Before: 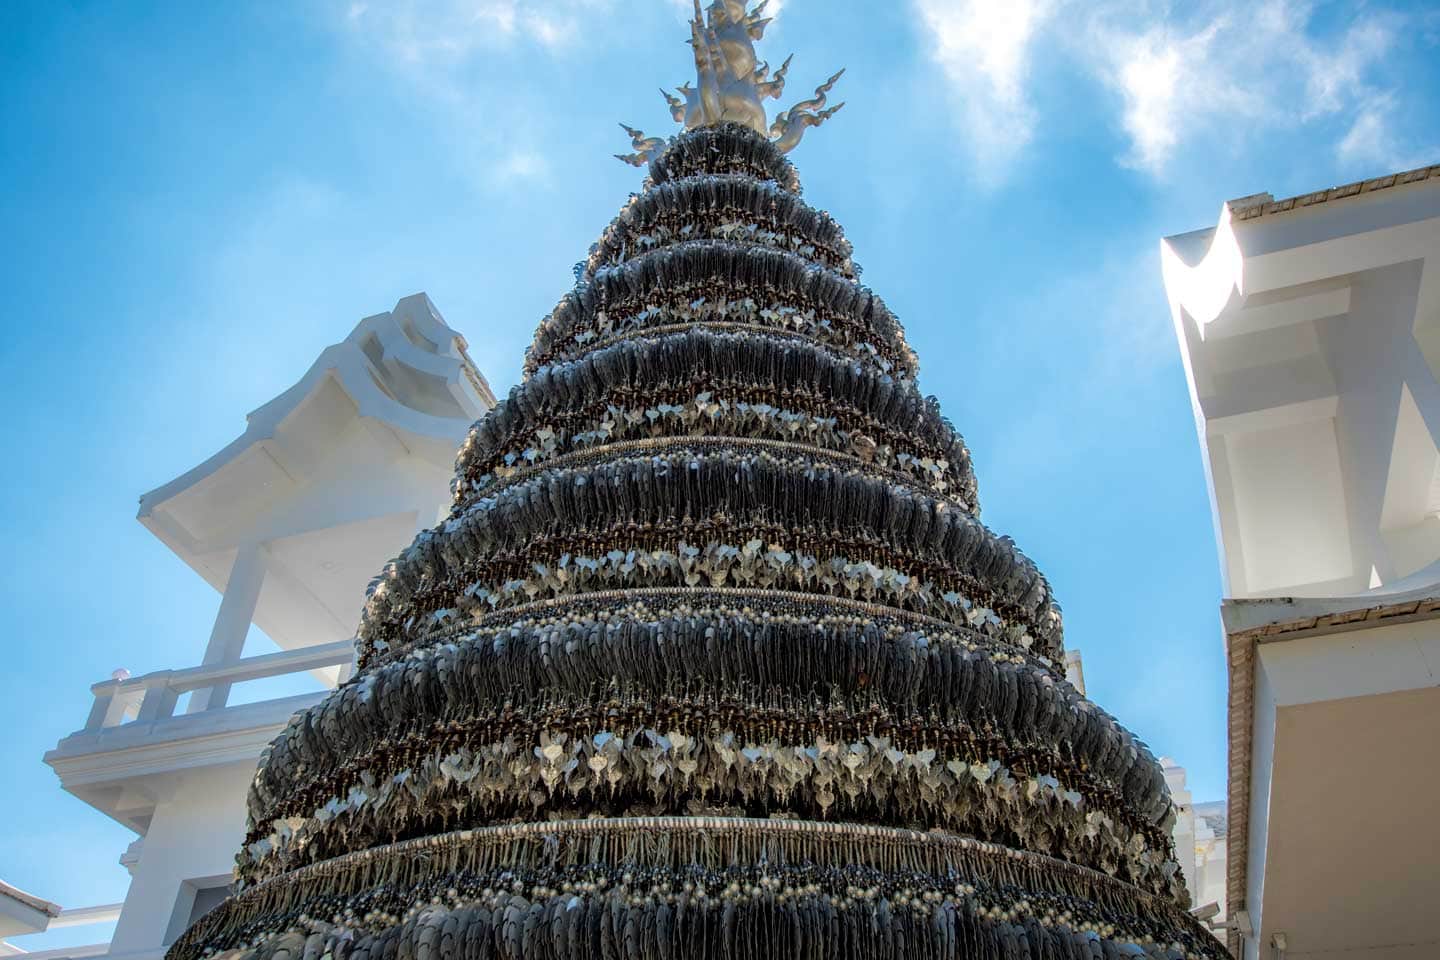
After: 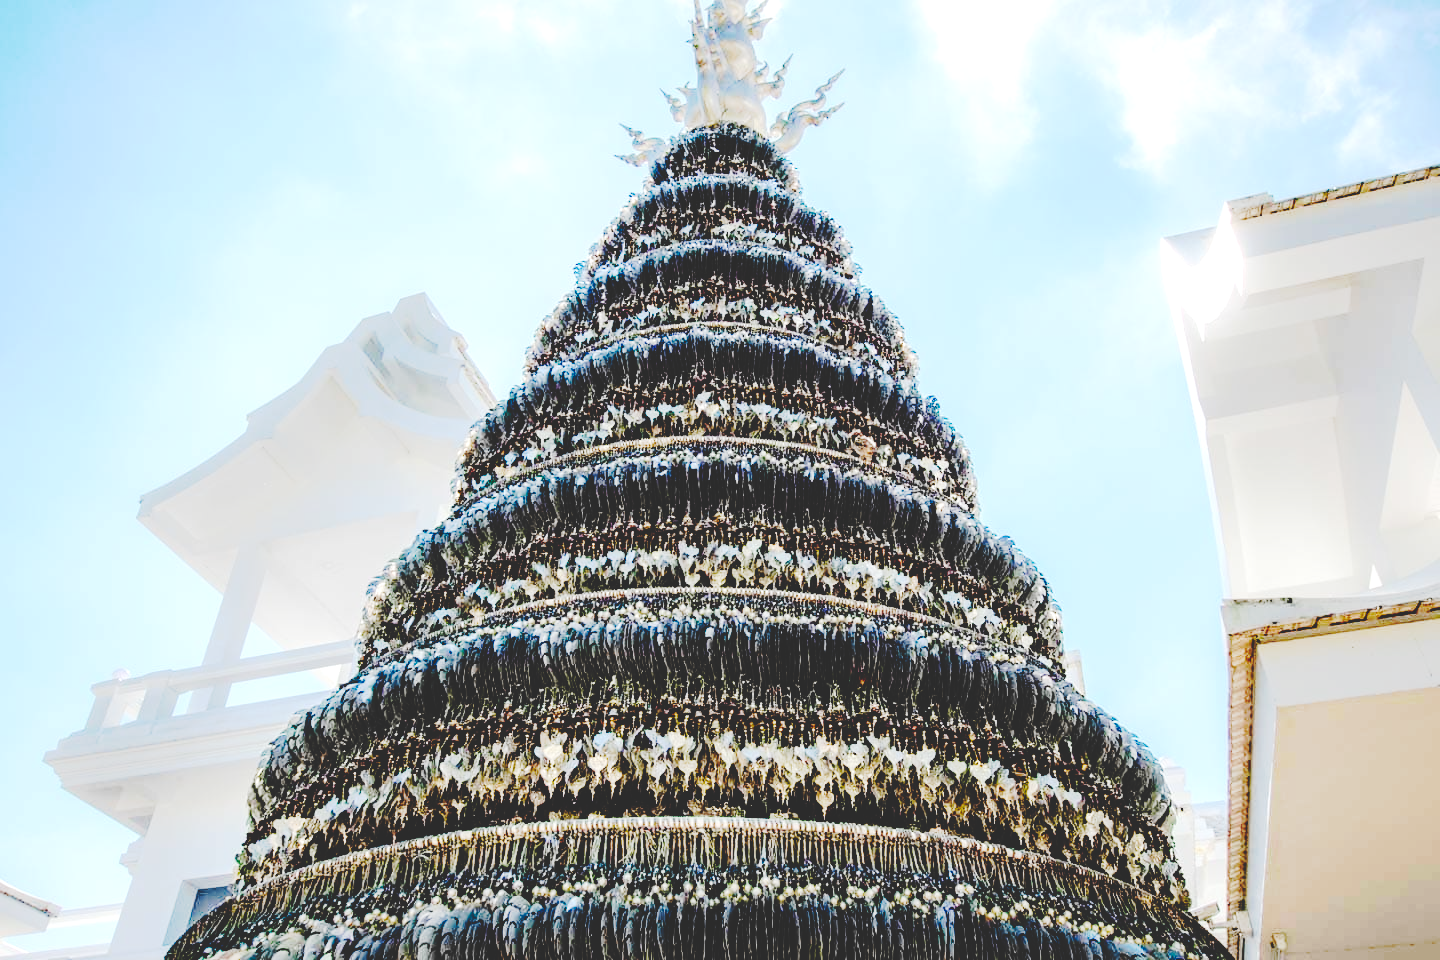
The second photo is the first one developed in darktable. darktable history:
tone curve: curves: ch0 [(0, 0) (0.003, 0.174) (0.011, 0.178) (0.025, 0.182) (0.044, 0.185) (0.069, 0.191) (0.1, 0.194) (0.136, 0.199) (0.177, 0.219) (0.224, 0.246) (0.277, 0.284) (0.335, 0.35) (0.399, 0.43) (0.468, 0.539) (0.543, 0.637) (0.623, 0.711) (0.709, 0.799) (0.801, 0.865) (0.898, 0.914) (1, 1)], preserve colors none
exposure: black level correction -0.002, exposure 0.54 EV, compensate highlight preservation false
base curve: curves: ch0 [(0, 0) (0.036, 0.01) (0.123, 0.254) (0.258, 0.504) (0.507, 0.748) (1, 1)], preserve colors none
